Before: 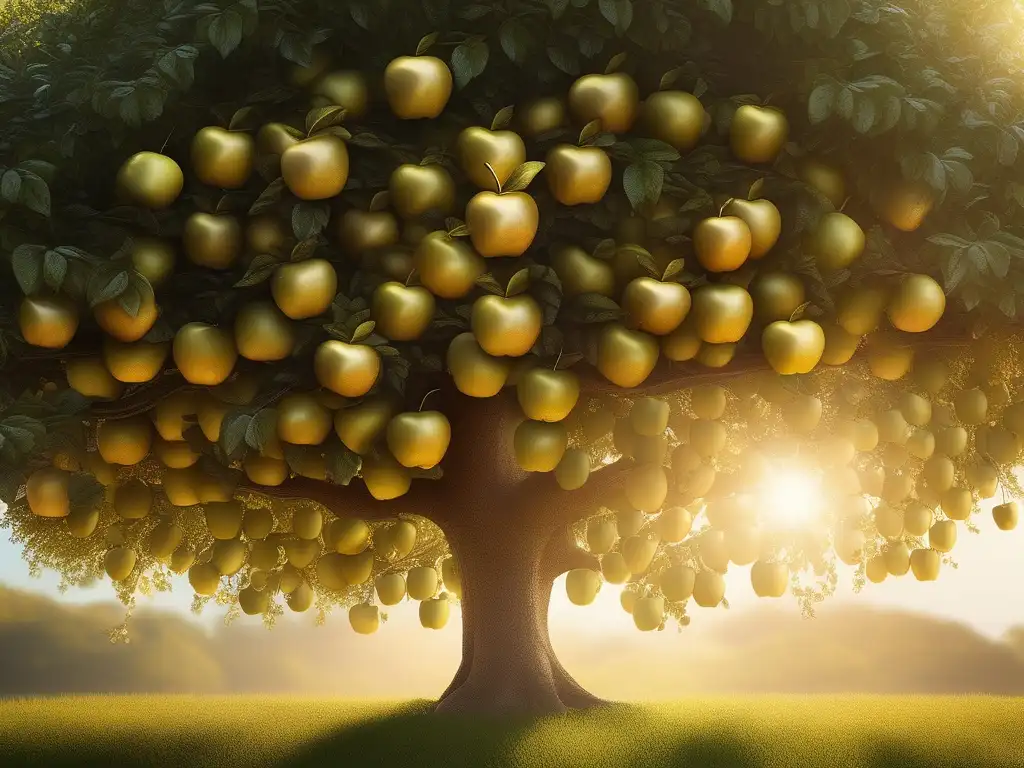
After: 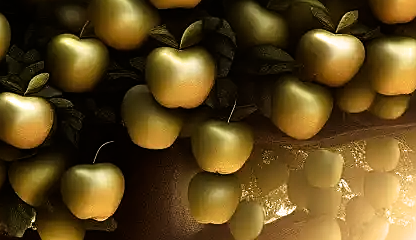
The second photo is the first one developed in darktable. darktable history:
crop: left 31.847%, top 32.396%, right 27.463%, bottom 36.346%
filmic rgb: black relative exposure -6.39 EV, white relative exposure 2.43 EV, threshold 2.99 EV, target white luminance 99.864%, hardness 5.27, latitude 0.292%, contrast 1.426, highlights saturation mix 3.48%, color science v6 (2022), enable highlight reconstruction true
sharpen: amount 0.588
